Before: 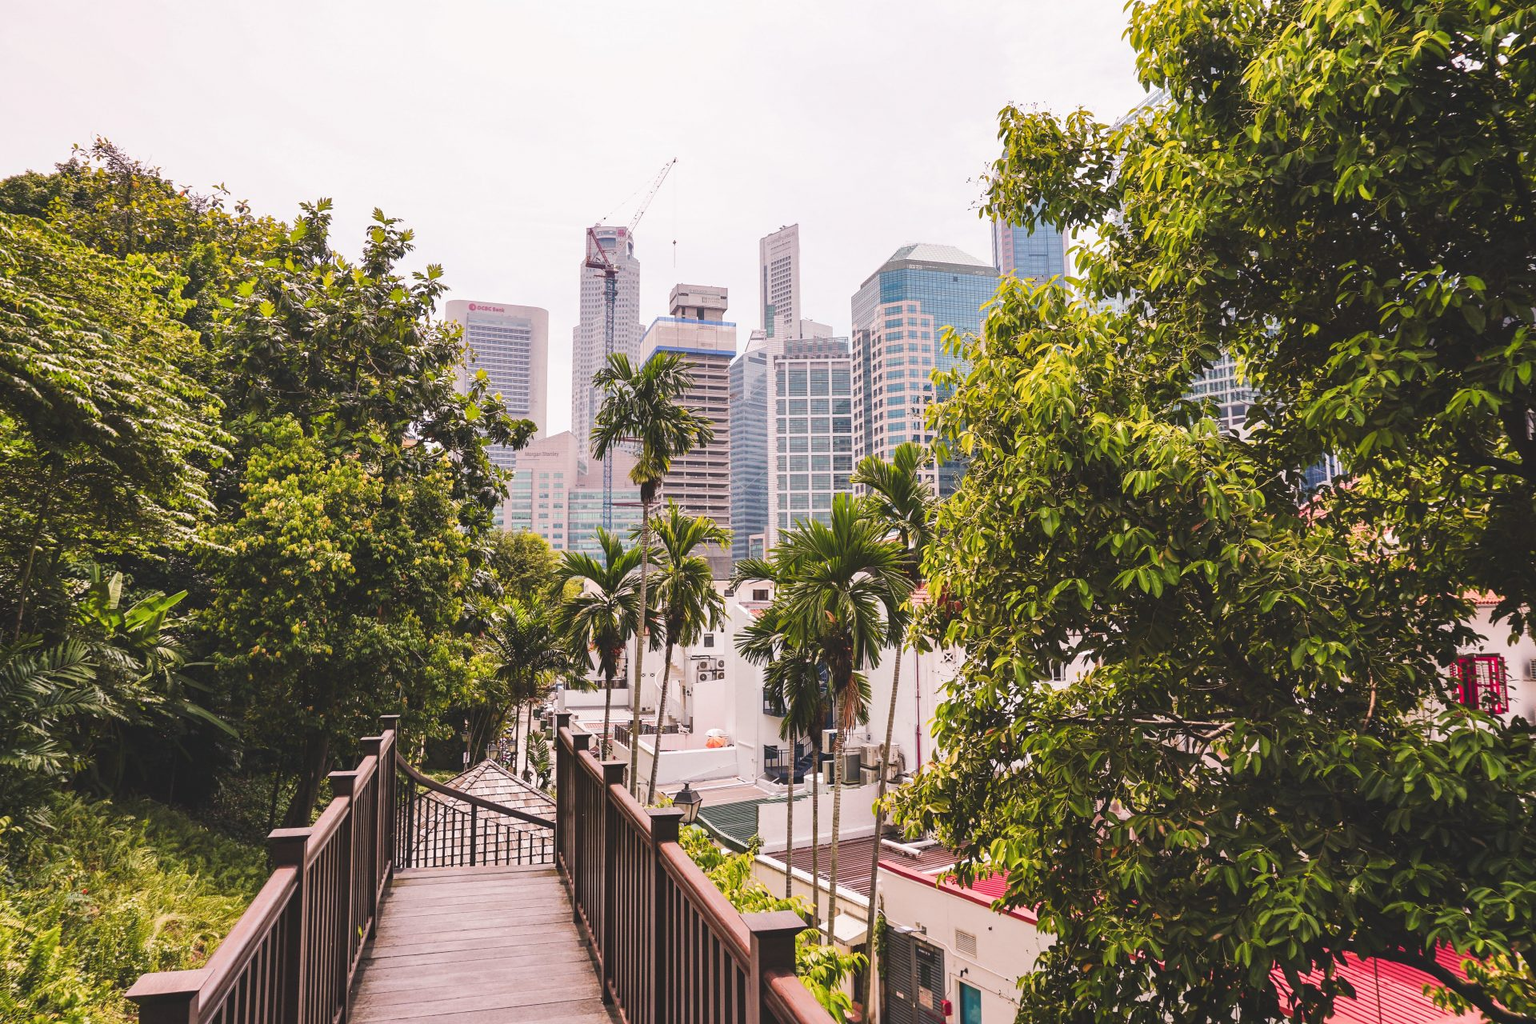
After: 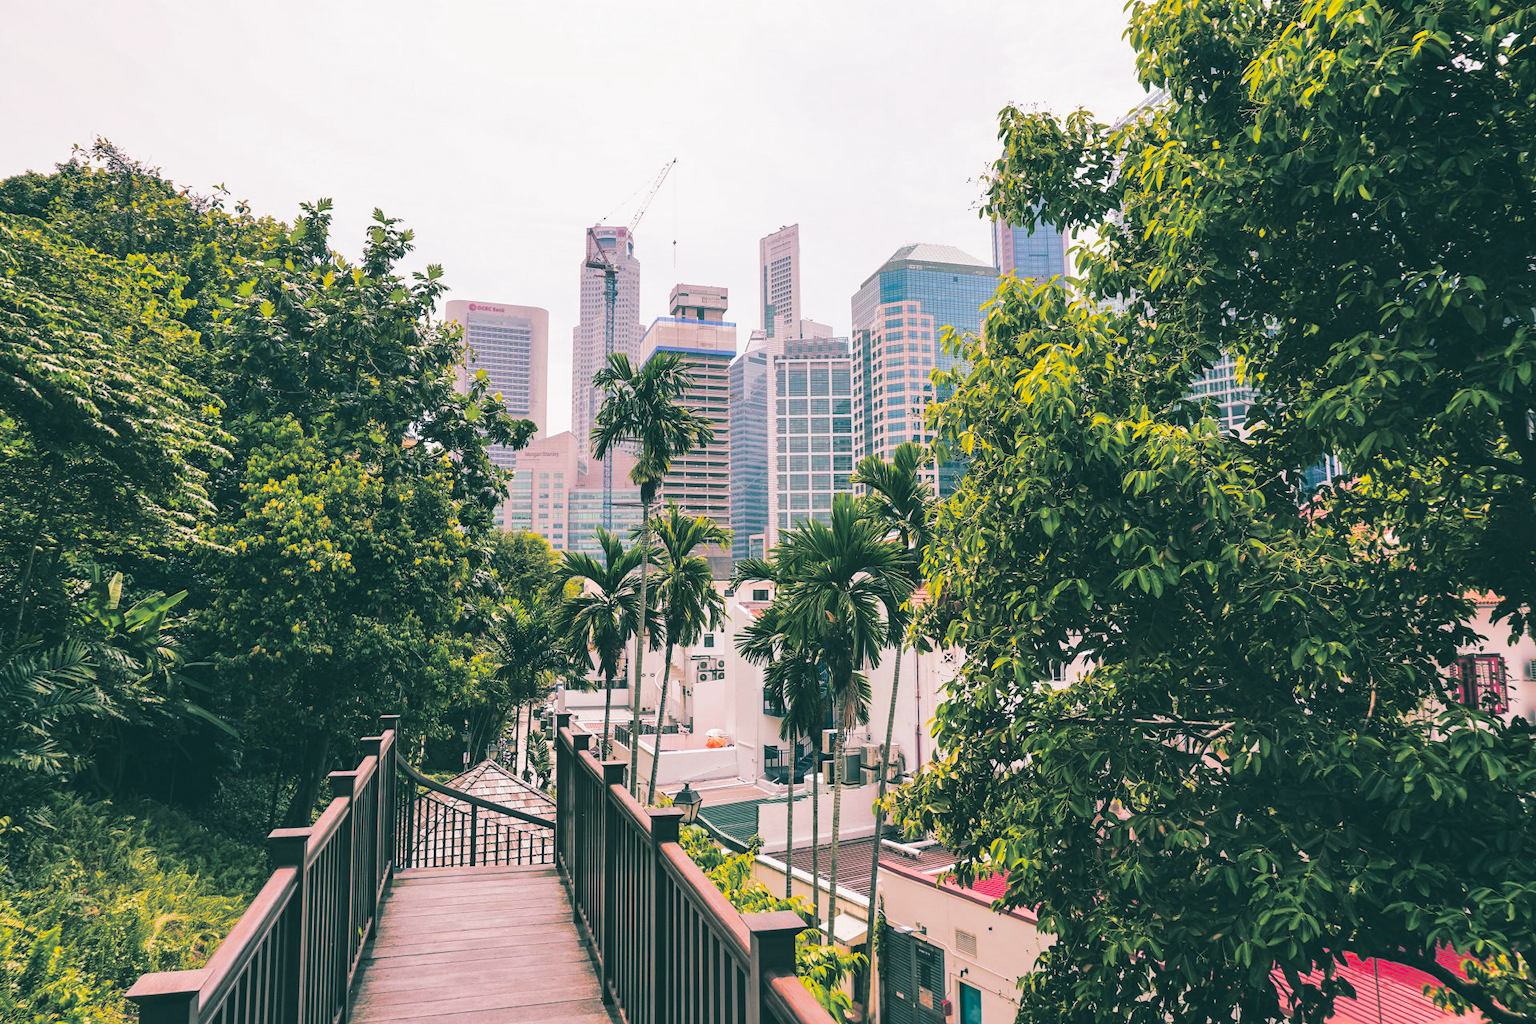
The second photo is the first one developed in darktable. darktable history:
split-toning: shadows › hue 183.6°, shadows › saturation 0.52, highlights › hue 0°, highlights › saturation 0
color balance rgb: perceptual saturation grading › global saturation 25%, global vibrance 20%
